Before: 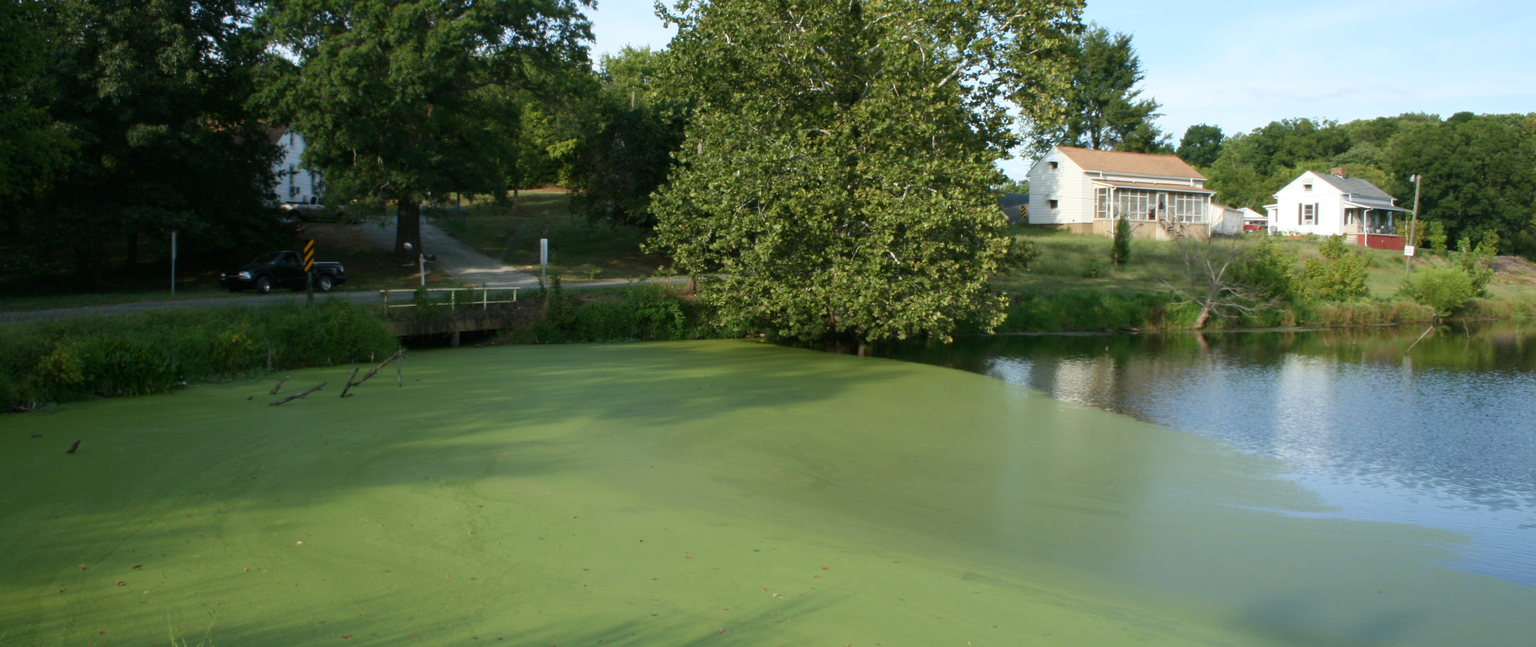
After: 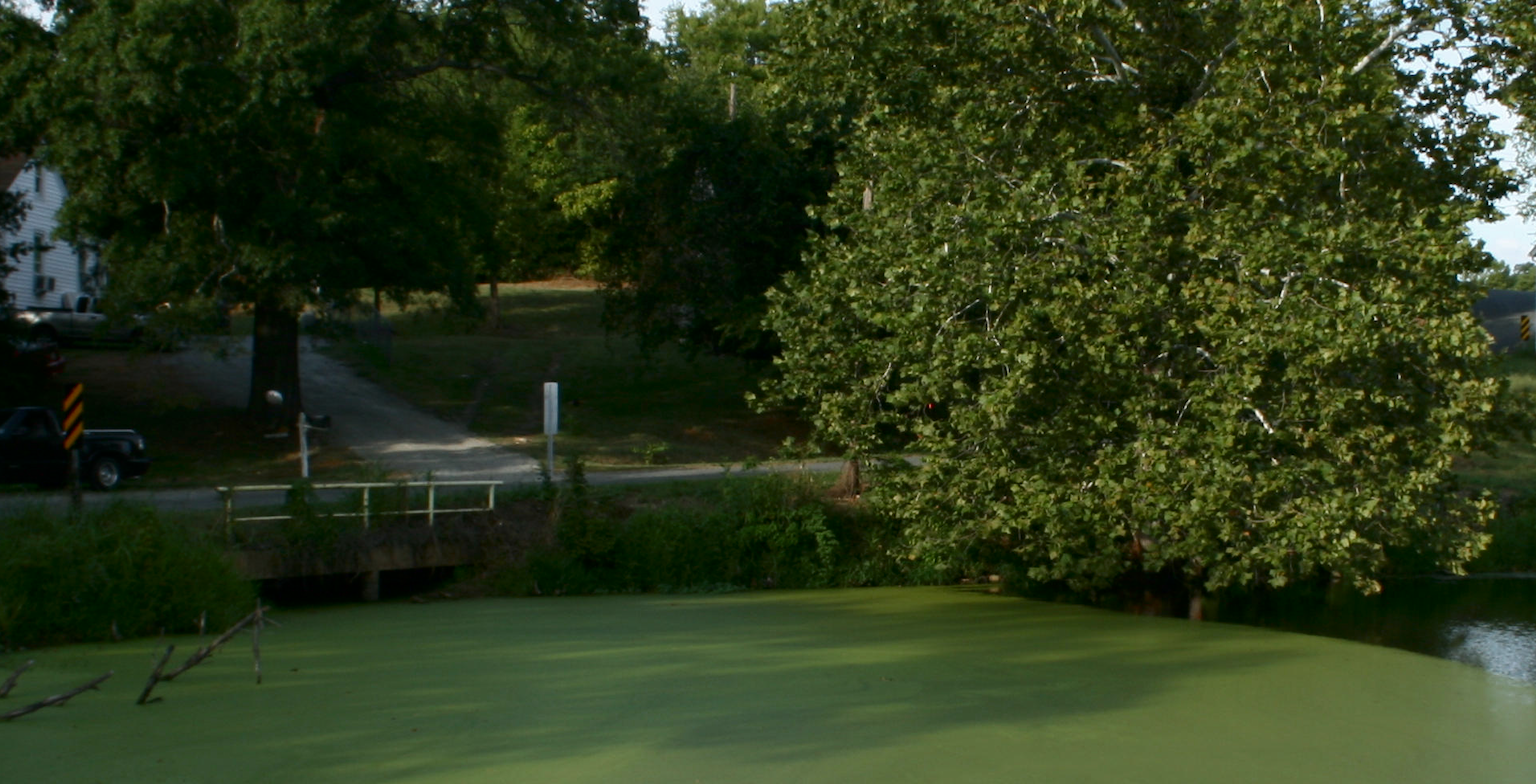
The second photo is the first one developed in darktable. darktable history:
color zones: curves: ch0 [(0, 0.48) (0.209, 0.398) (0.305, 0.332) (0.429, 0.493) (0.571, 0.5) (0.714, 0.5) (0.857, 0.5) (1, 0.48)]; ch1 [(0, 0.736) (0.143, 0.625) (0.225, 0.371) (0.429, 0.256) (0.571, 0.241) (0.714, 0.213) (0.857, 0.48) (1, 0.736)]; ch2 [(0, 0.448) (0.143, 0.498) (0.286, 0.5) (0.429, 0.5) (0.571, 0.5) (0.714, 0.5) (0.857, 0.5) (1, 0.448)], mix -64.86%
crop: left 17.775%, top 7.875%, right 32.995%, bottom 32.446%
contrast brightness saturation: contrast 0.067, brightness -0.128, saturation 0.057
